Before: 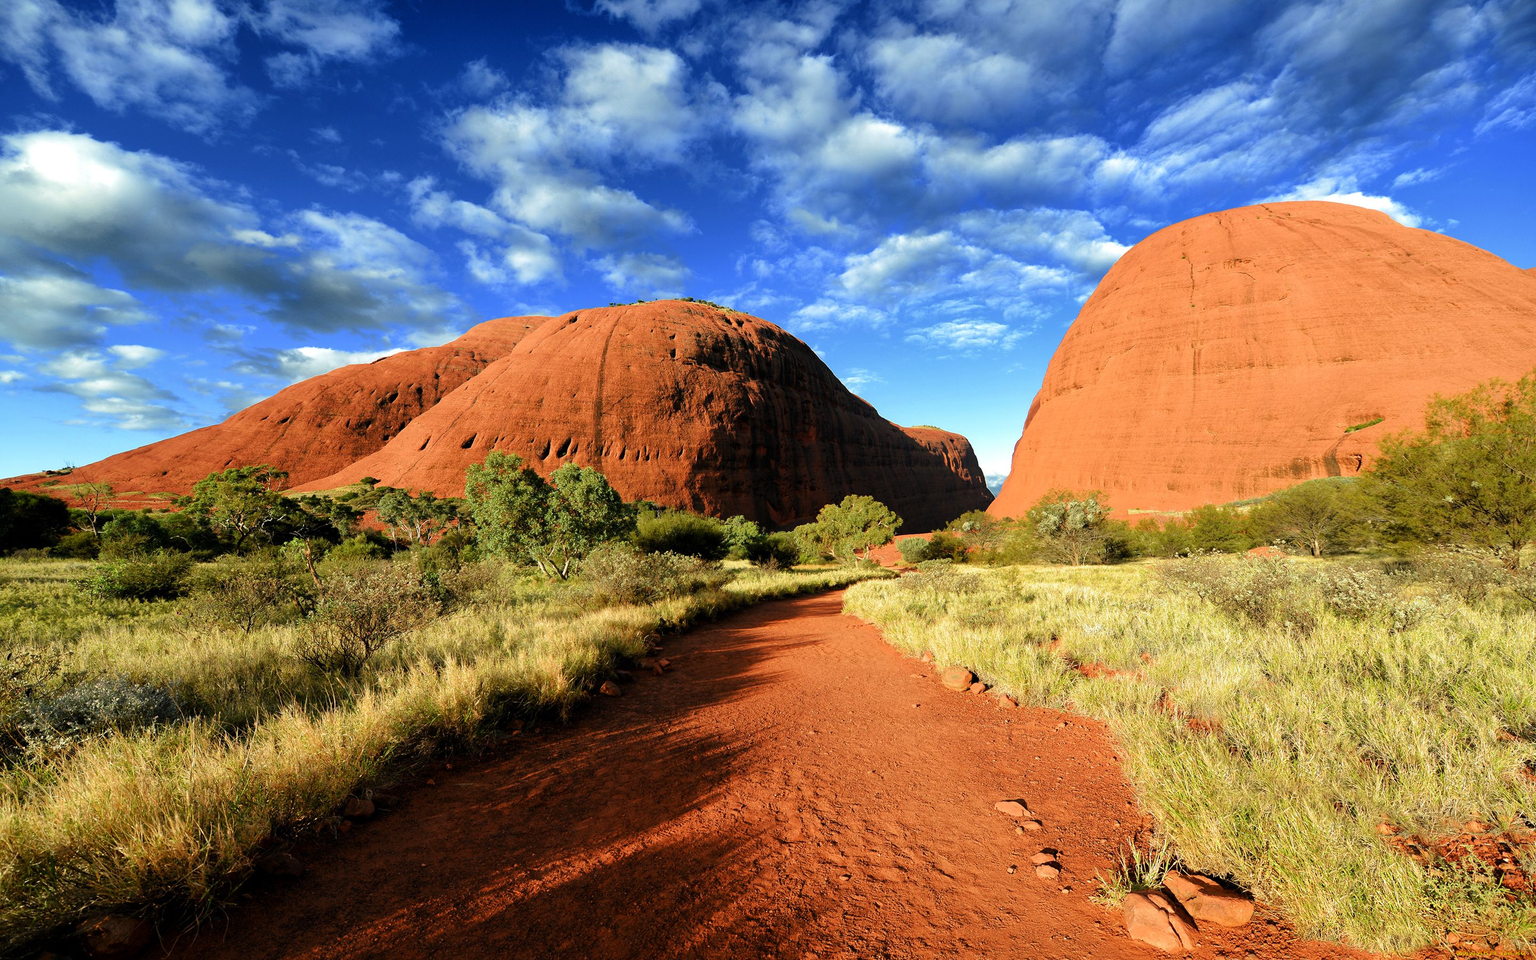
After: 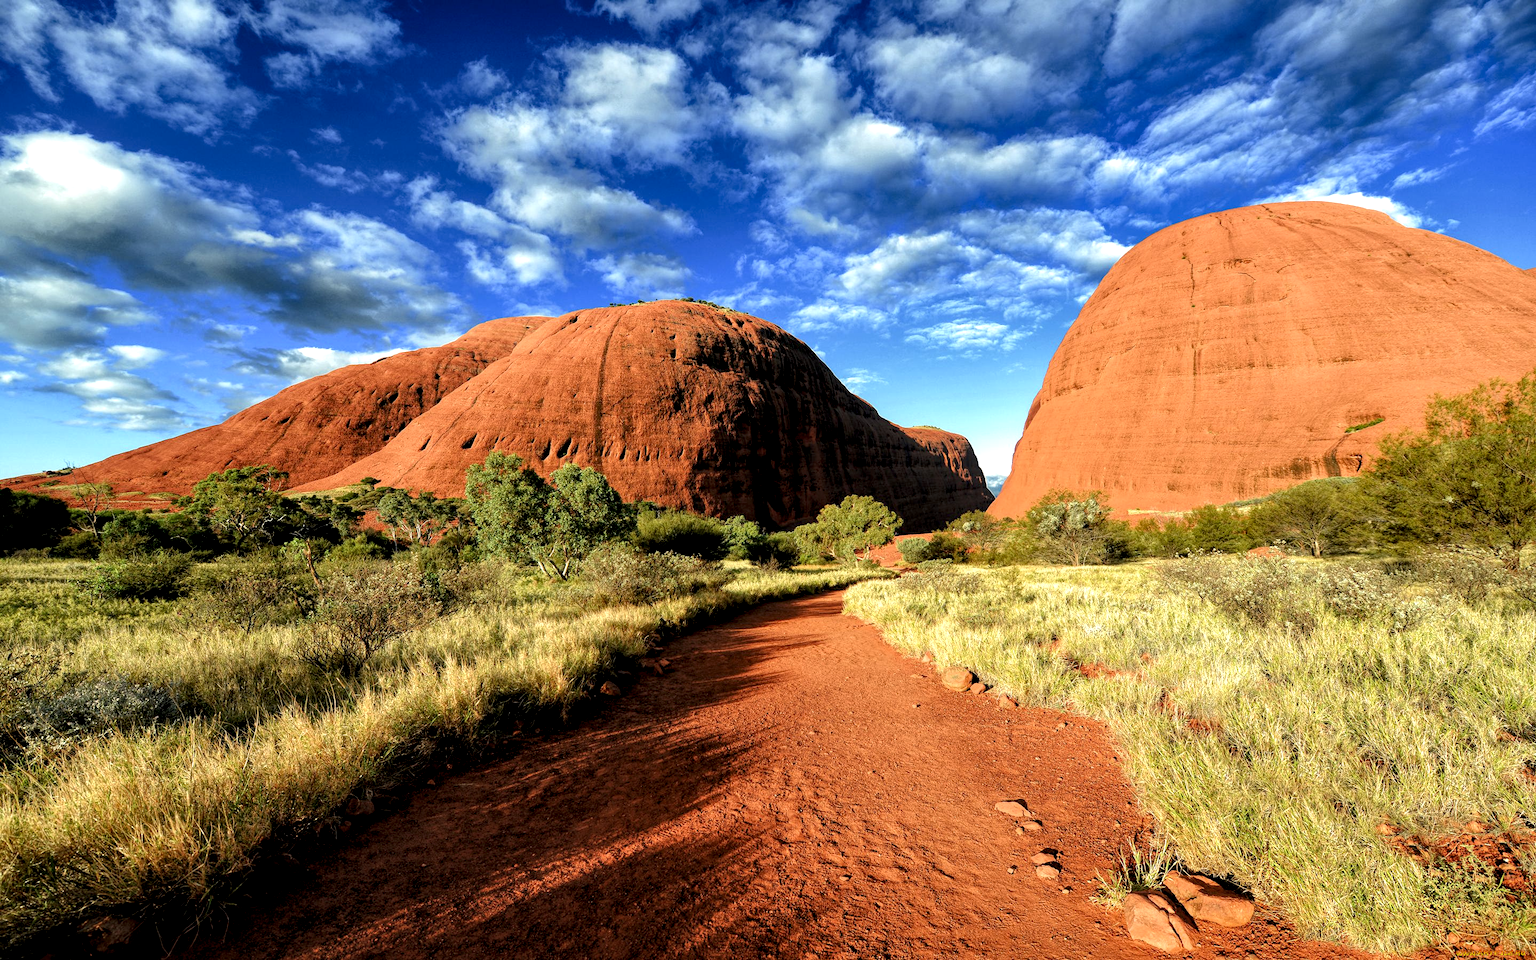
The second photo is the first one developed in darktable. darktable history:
local contrast: highlights 105%, shadows 99%, detail 201%, midtone range 0.2
